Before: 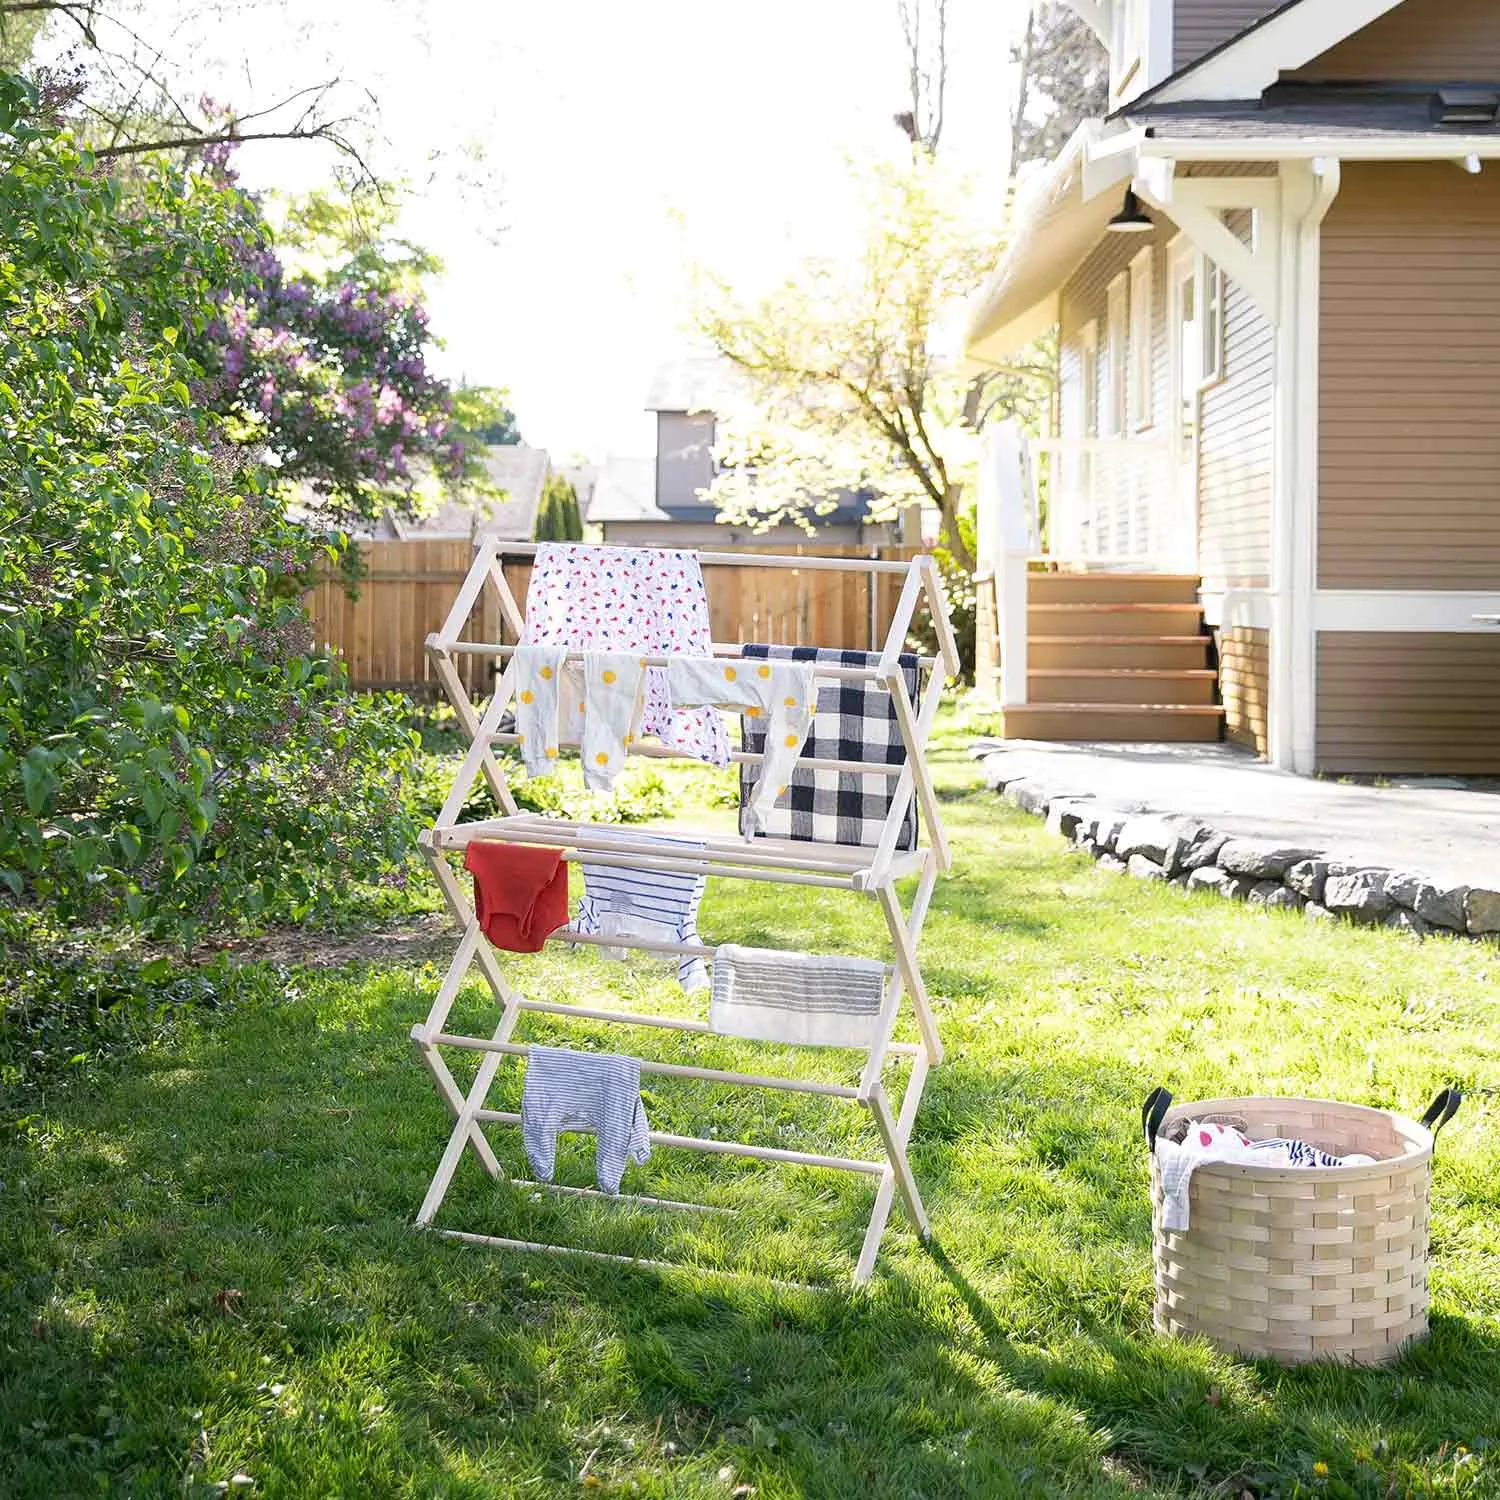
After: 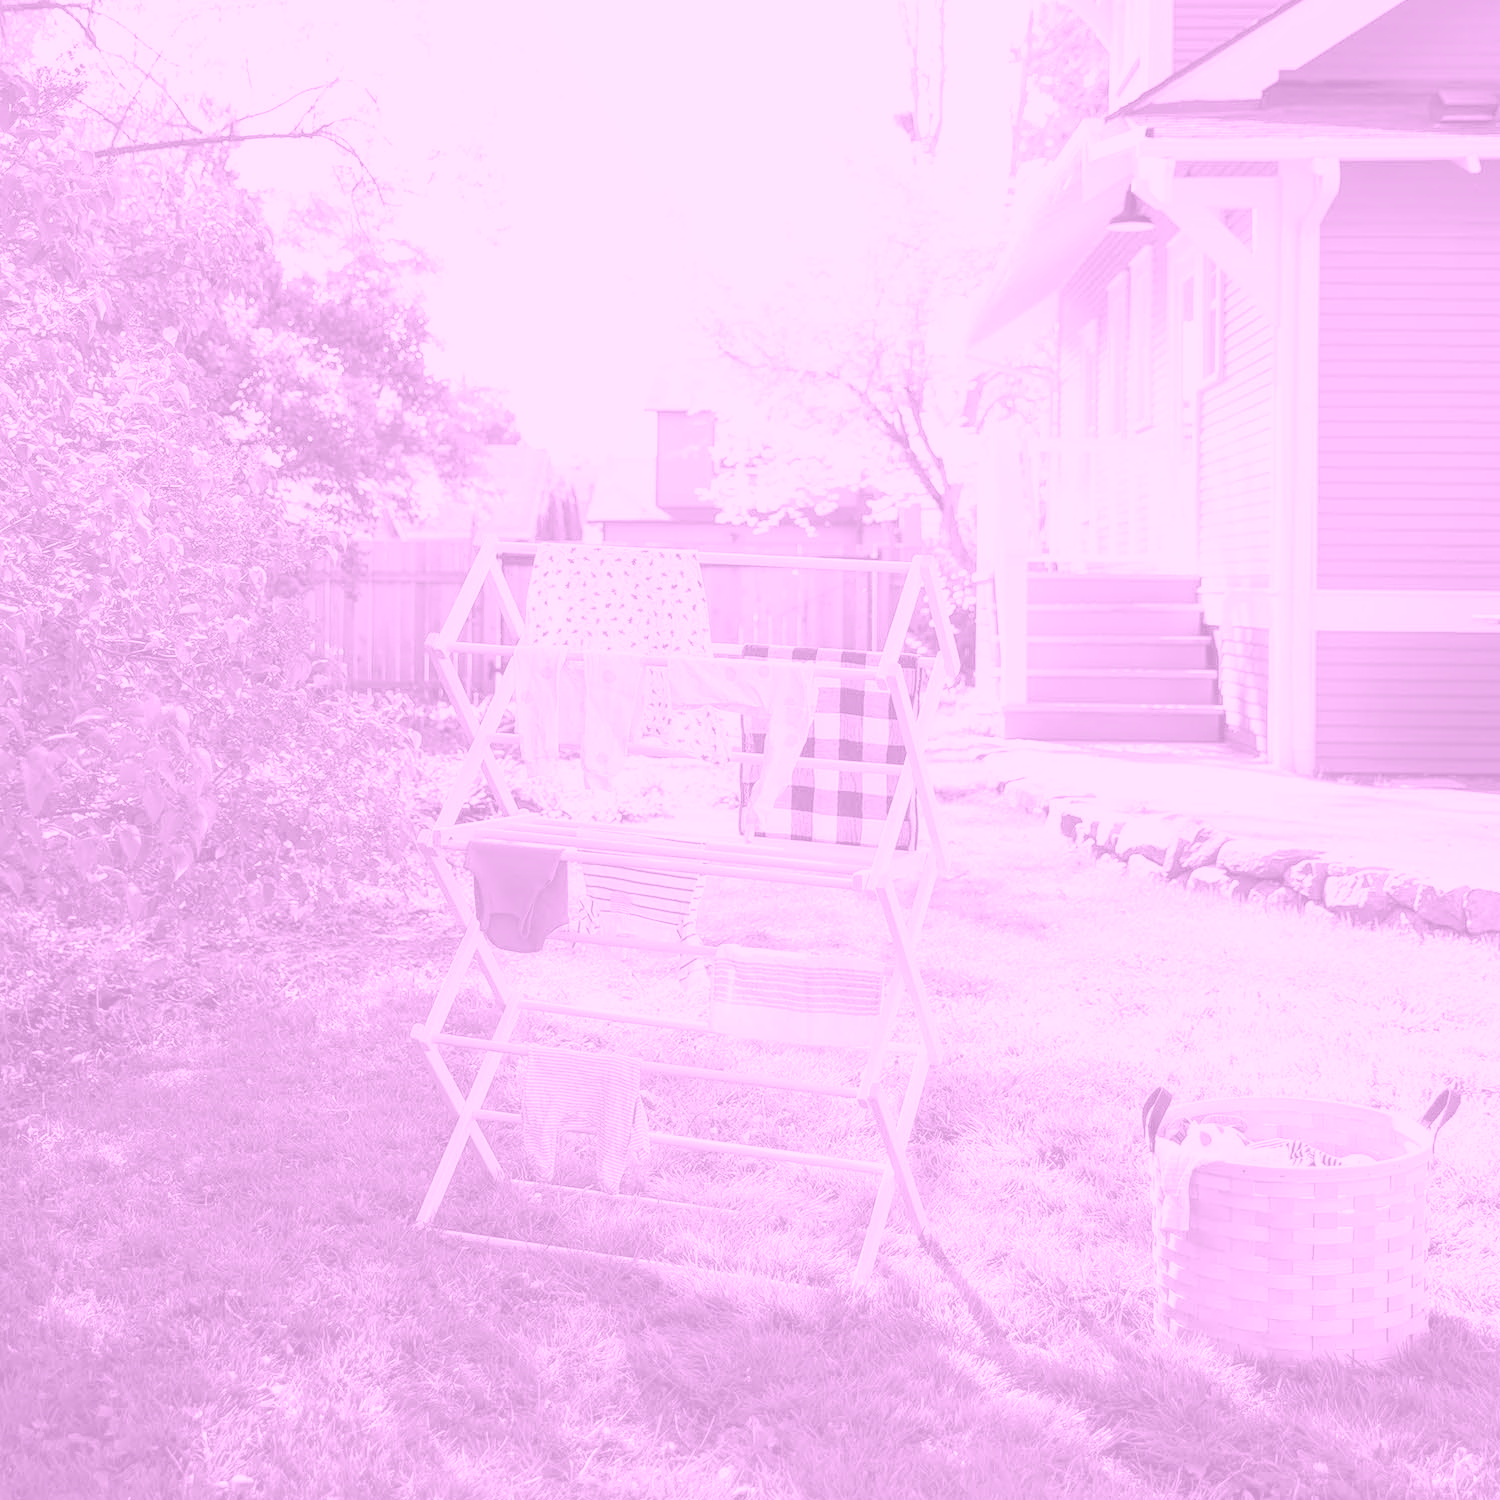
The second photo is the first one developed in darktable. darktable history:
colorize: hue 331.2°, saturation 69%, source mix 30.28%, lightness 69.02%, version 1
local contrast: detail 110%
